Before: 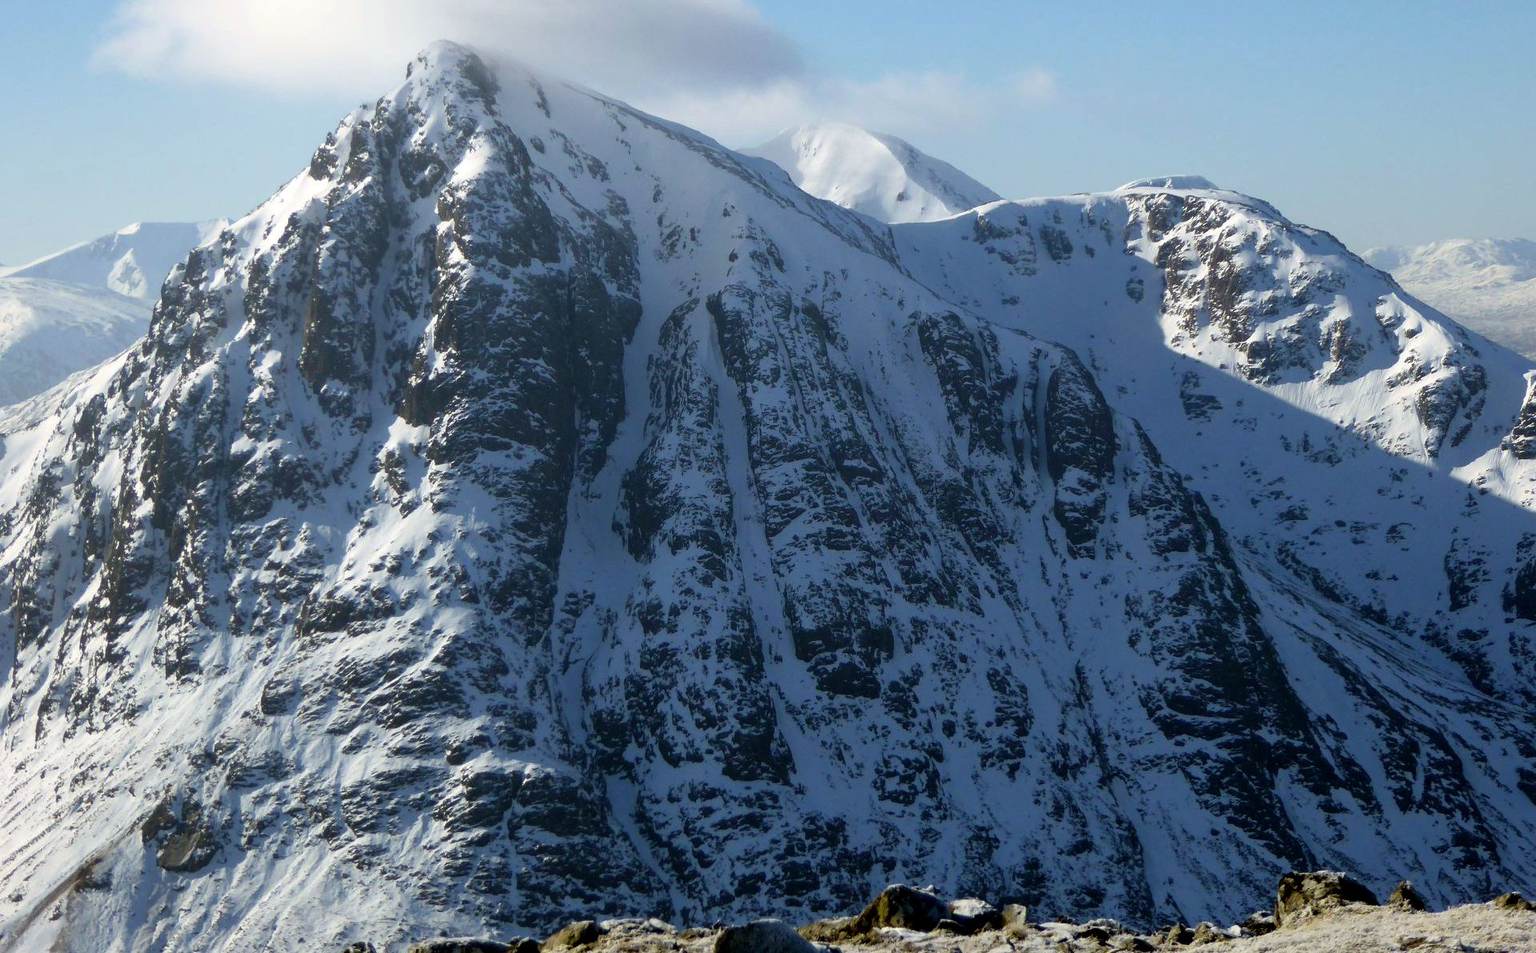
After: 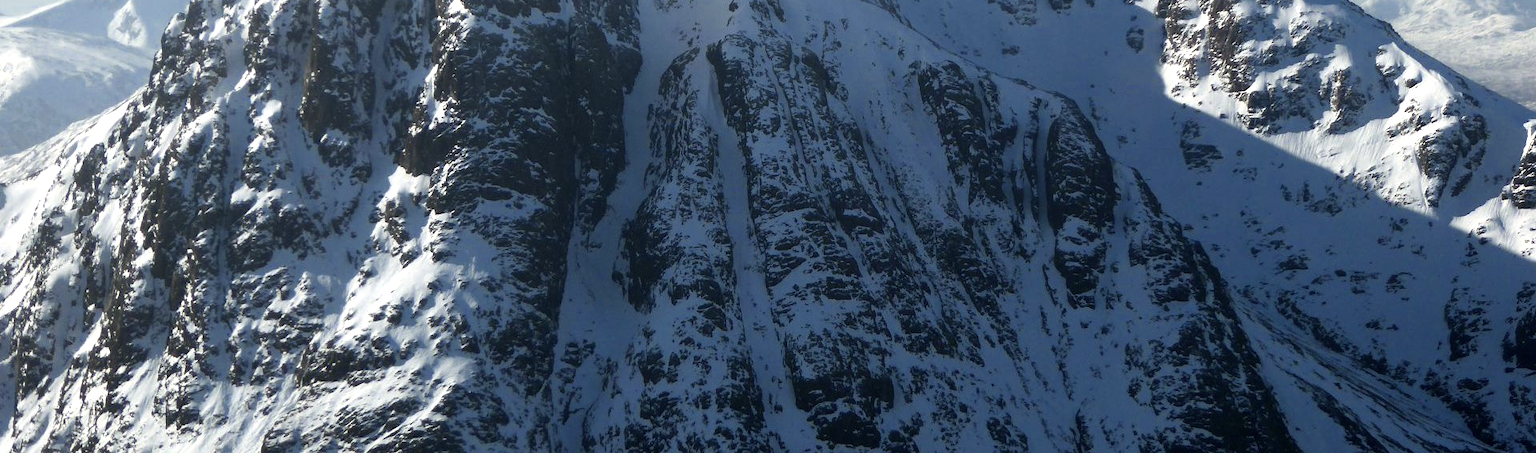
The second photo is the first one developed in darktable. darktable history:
tone equalizer: -8 EV -0.406 EV, -7 EV -0.419 EV, -6 EV -0.327 EV, -5 EV -0.256 EV, -3 EV 0.253 EV, -2 EV 0.361 EV, -1 EV 0.376 EV, +0 EV 0.411 EV, edges refinement/feathering 500, mask exposure compensation -1.57 EV, preserve details no
color zones: curves: ch0 [(0, 0.5) (0.125, 0.4) (0.25, 0.5) (0.375, 0.4) (0.5, 0.4) (0.625, 0.35) (0.75, 0.35) (0.875, 0.5)]; ch1 [(0, 0.35) (0.125, 0.45) (0.25, 0.35) (0.375, 0.35) (0.5, 0.35) (0.625, 0.35) (0.75, 0.45) (0.875, 0.35)]; ch2 [(0, 0.6) (0.125, 0.5) (0.25, 0.5) (0.375, 0.6) (0.5, 0.6) (0.625, 0.5) (0.75, 0.5) (0.875, 0.5)]
crop and rotate: top 26.311%, bottom 26.06%
